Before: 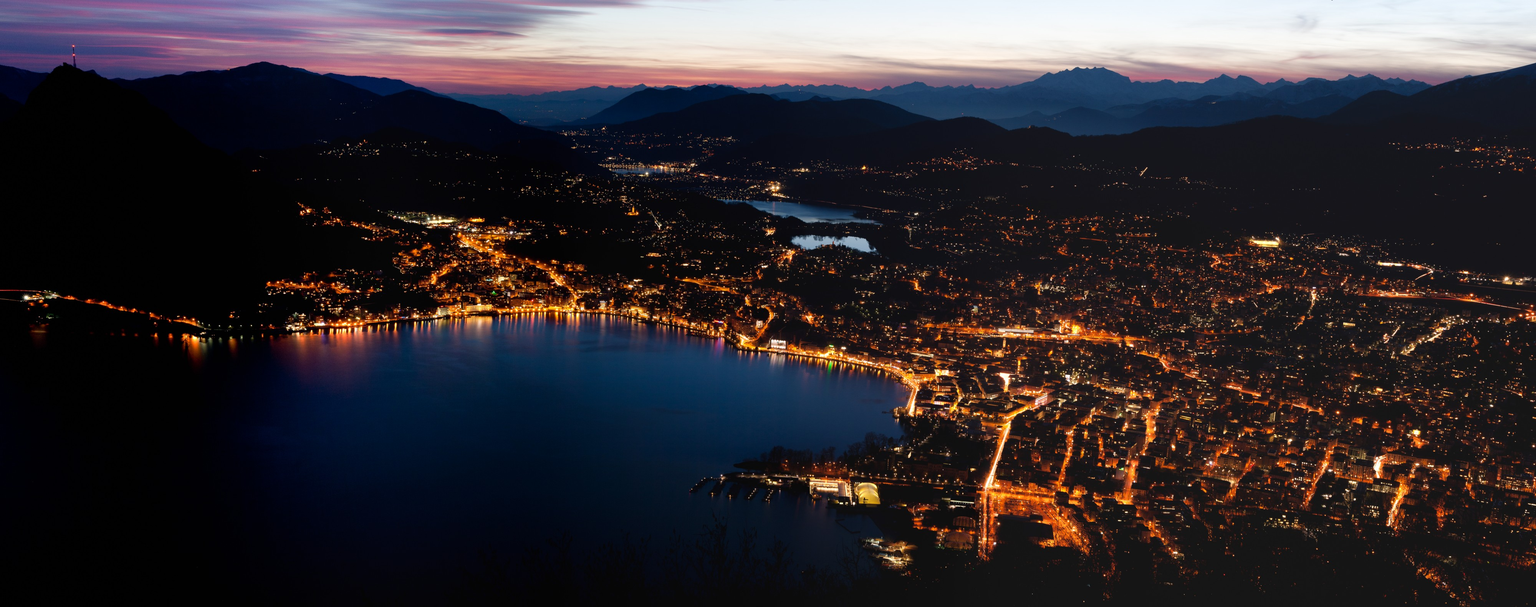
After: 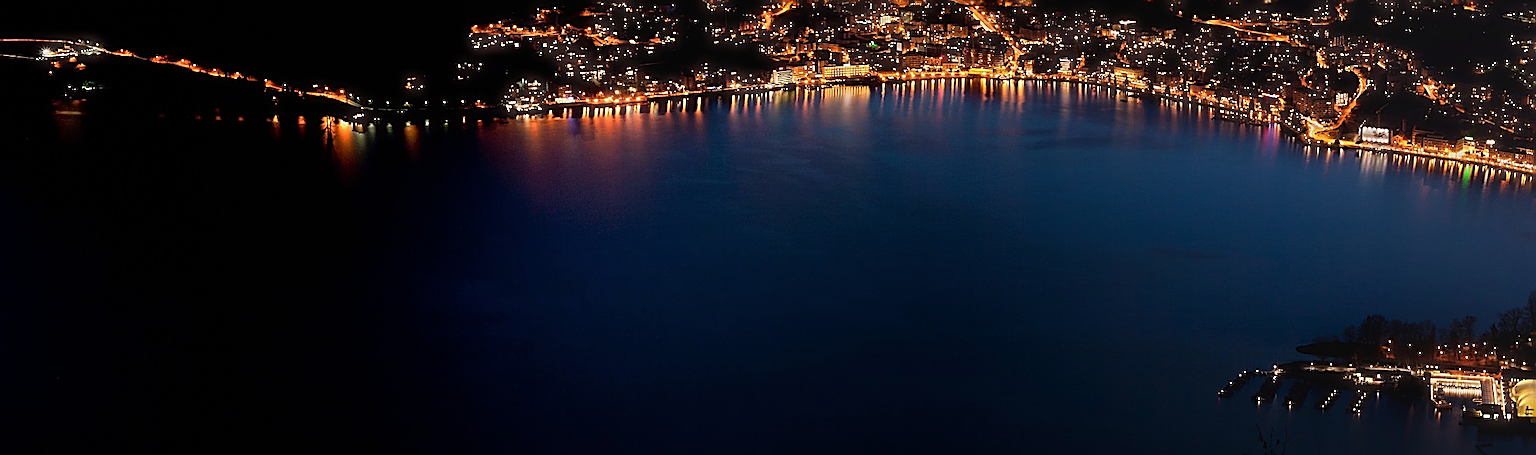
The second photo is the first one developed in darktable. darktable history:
haze removal: strength -0.111, compatibility mode true
sharpen: amount 1.858
crop: top 44.167%, right 43.387%, bottom 13.313%
